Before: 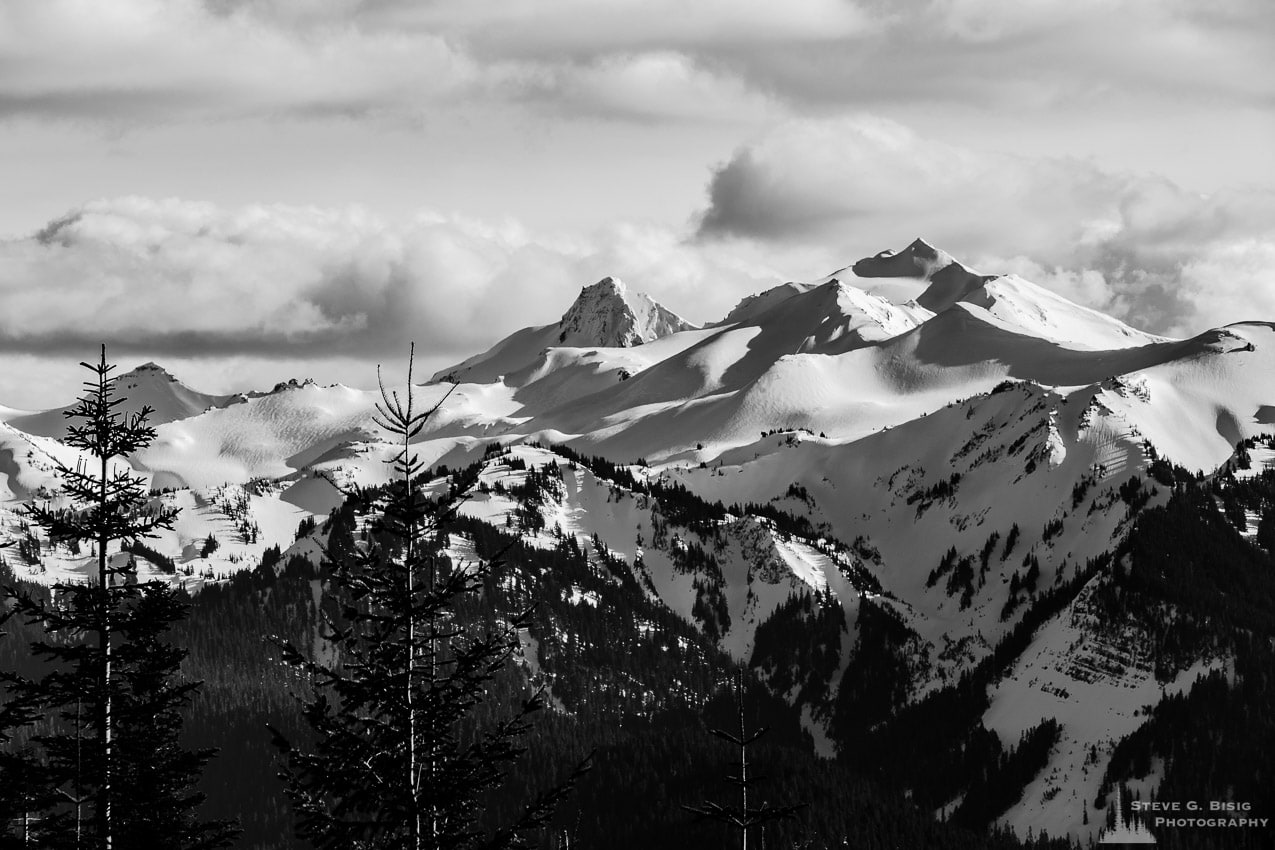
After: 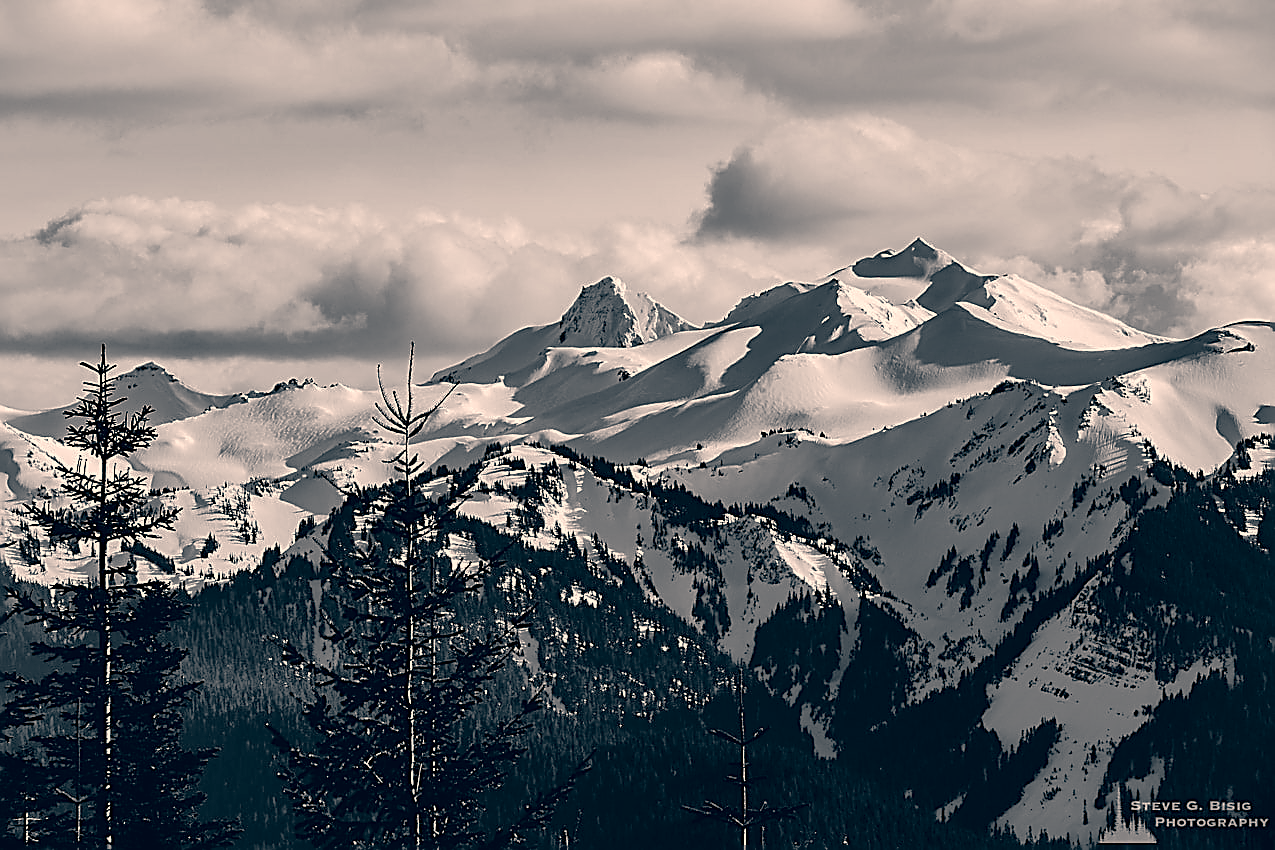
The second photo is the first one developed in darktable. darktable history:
shadows and highlights: on, module defaults
sharpen: radius 1.713, amount 1.296
color correction: highlights a* 10.33, highlights b* 13.9, shadows a* -9.77, shadows b* -15
